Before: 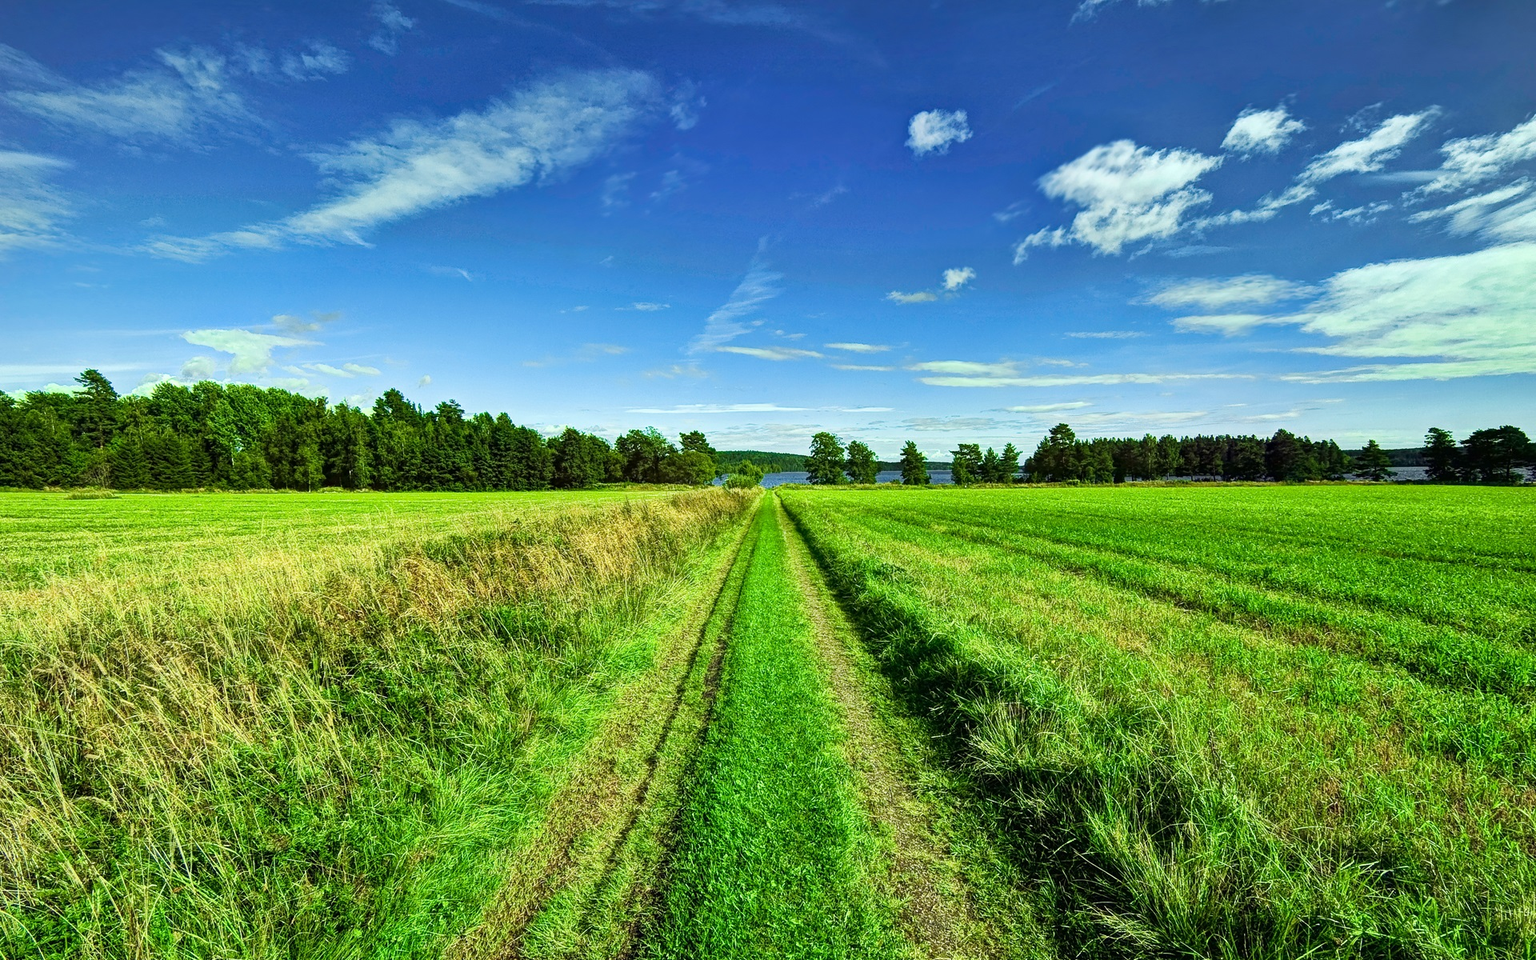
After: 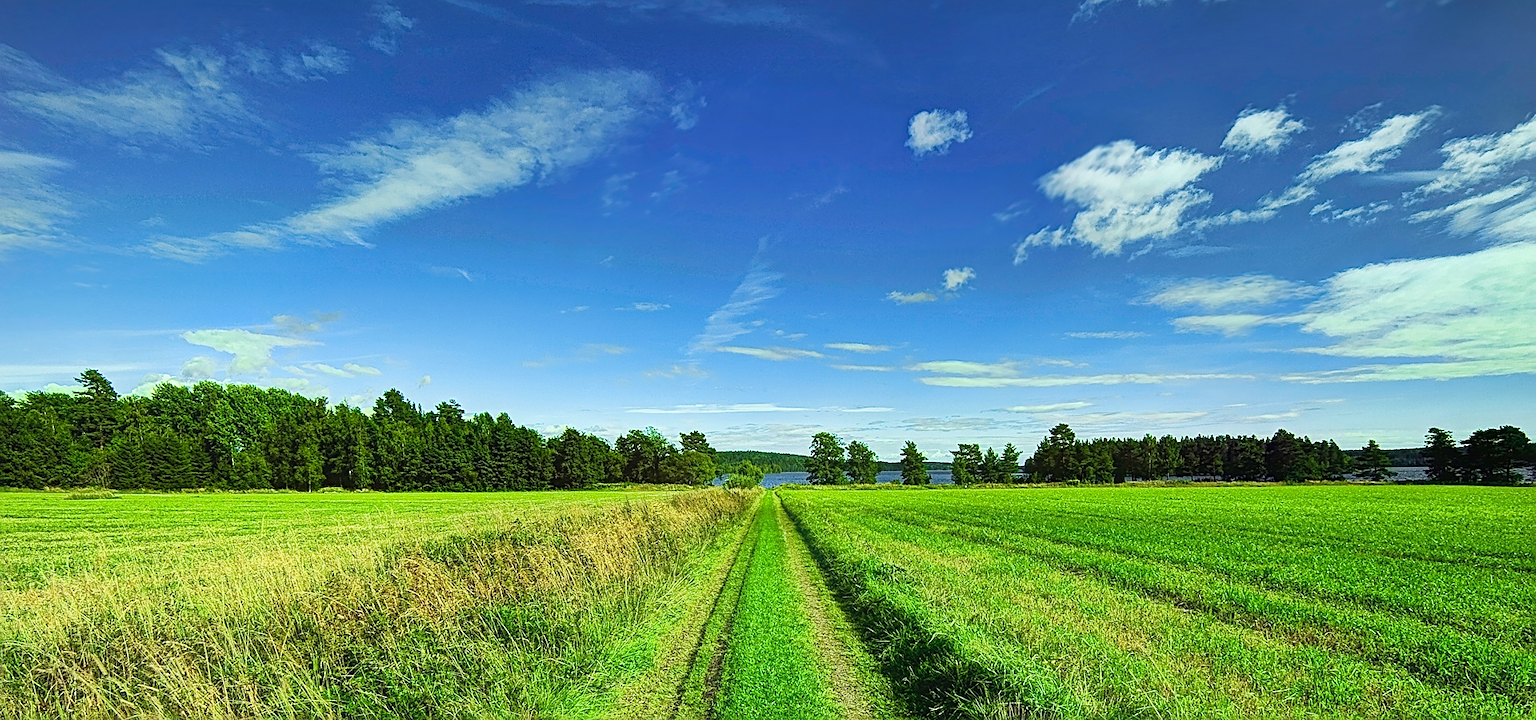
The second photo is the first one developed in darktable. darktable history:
crop: bottom 24.994%
sharpen: amount 0.499
contrast equalizer: octaves 7, y [[0.5, 0.486, 0.447, 0.446, 0.489, 0.5], [0.5 ×6], [0.5 ×6], [0 ×6], [0 ×6]]
